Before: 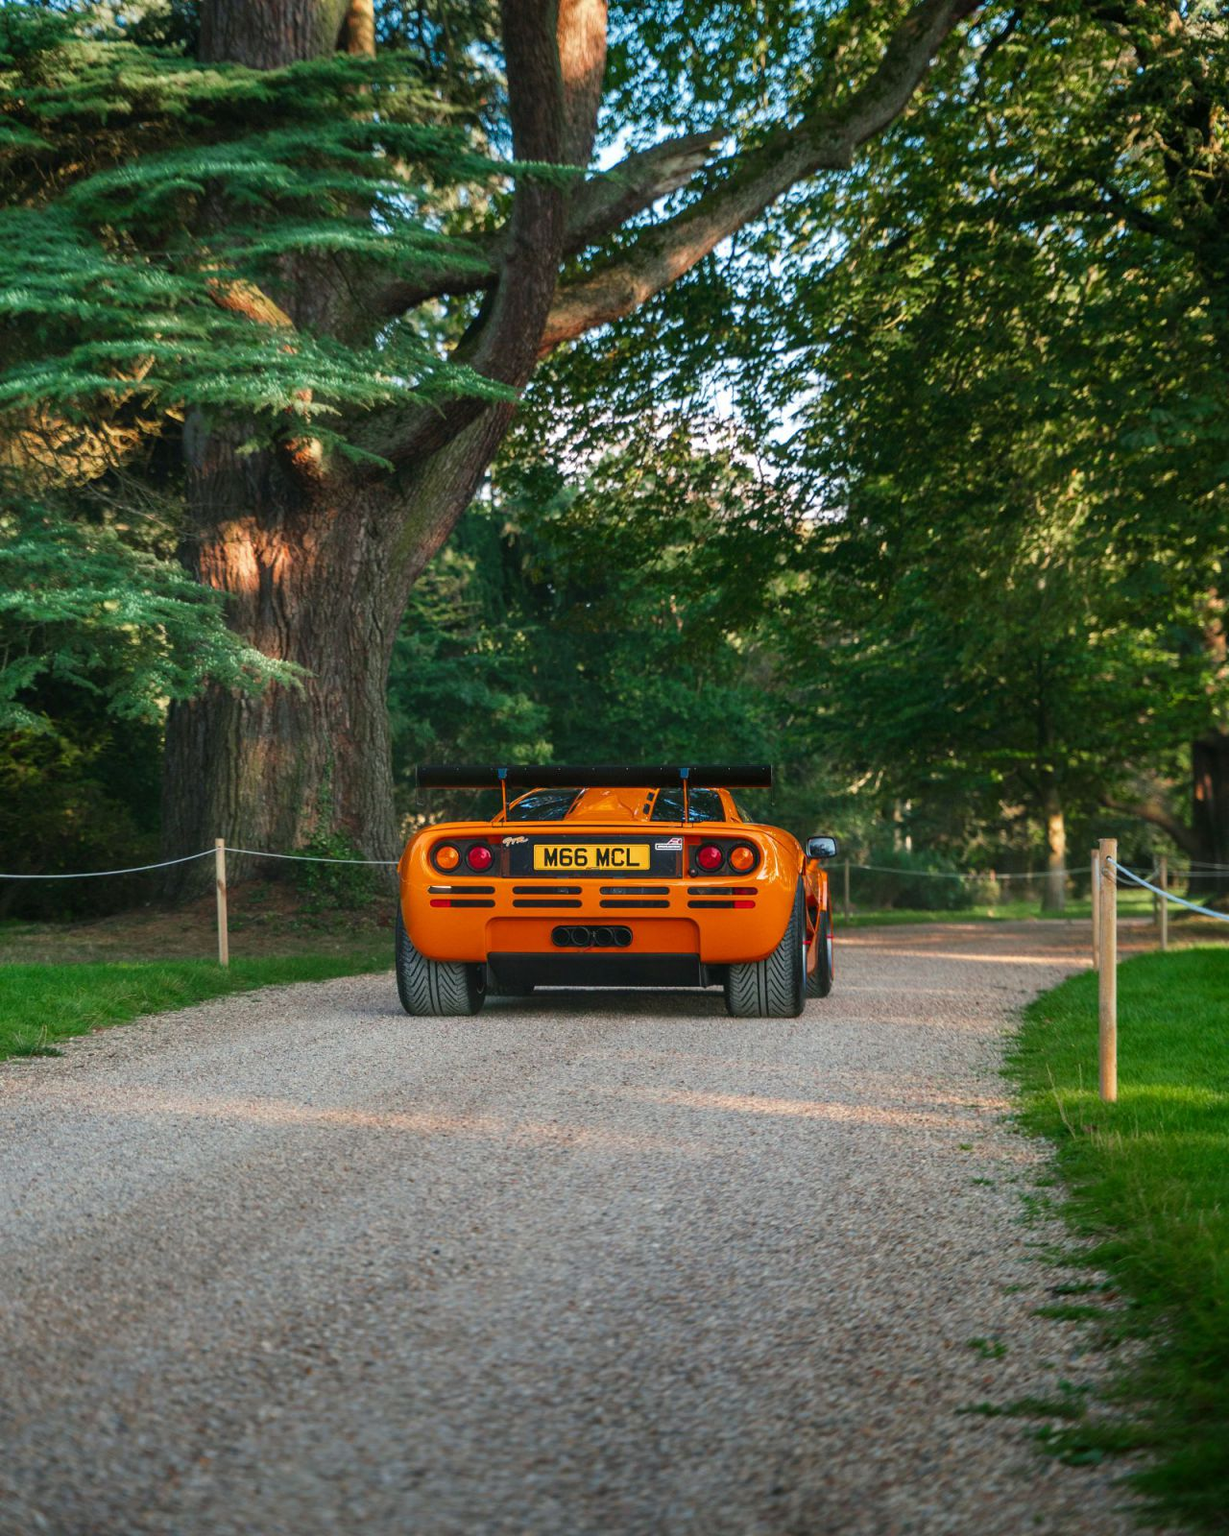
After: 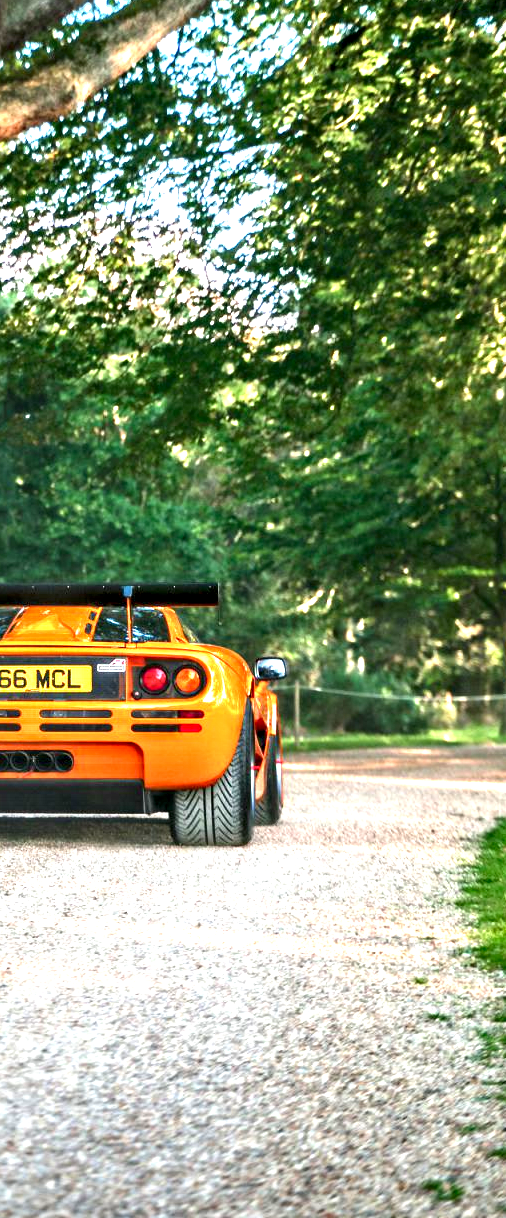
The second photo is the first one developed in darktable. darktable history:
contrast equalizer: y [[0.511, 0.558, 0.631, 0.632, 0.559, 0.512], [0.5 ×6], [0.5 ×6], [0 ×6], [0 ×6]]
exposure: black level correction 0.001, exposure 1.646 EV, compensate exposure bias true, compensate highlight preservation false
crop: left 45.721%, top 13.393%, right 14.118%, bottom 10.01%
